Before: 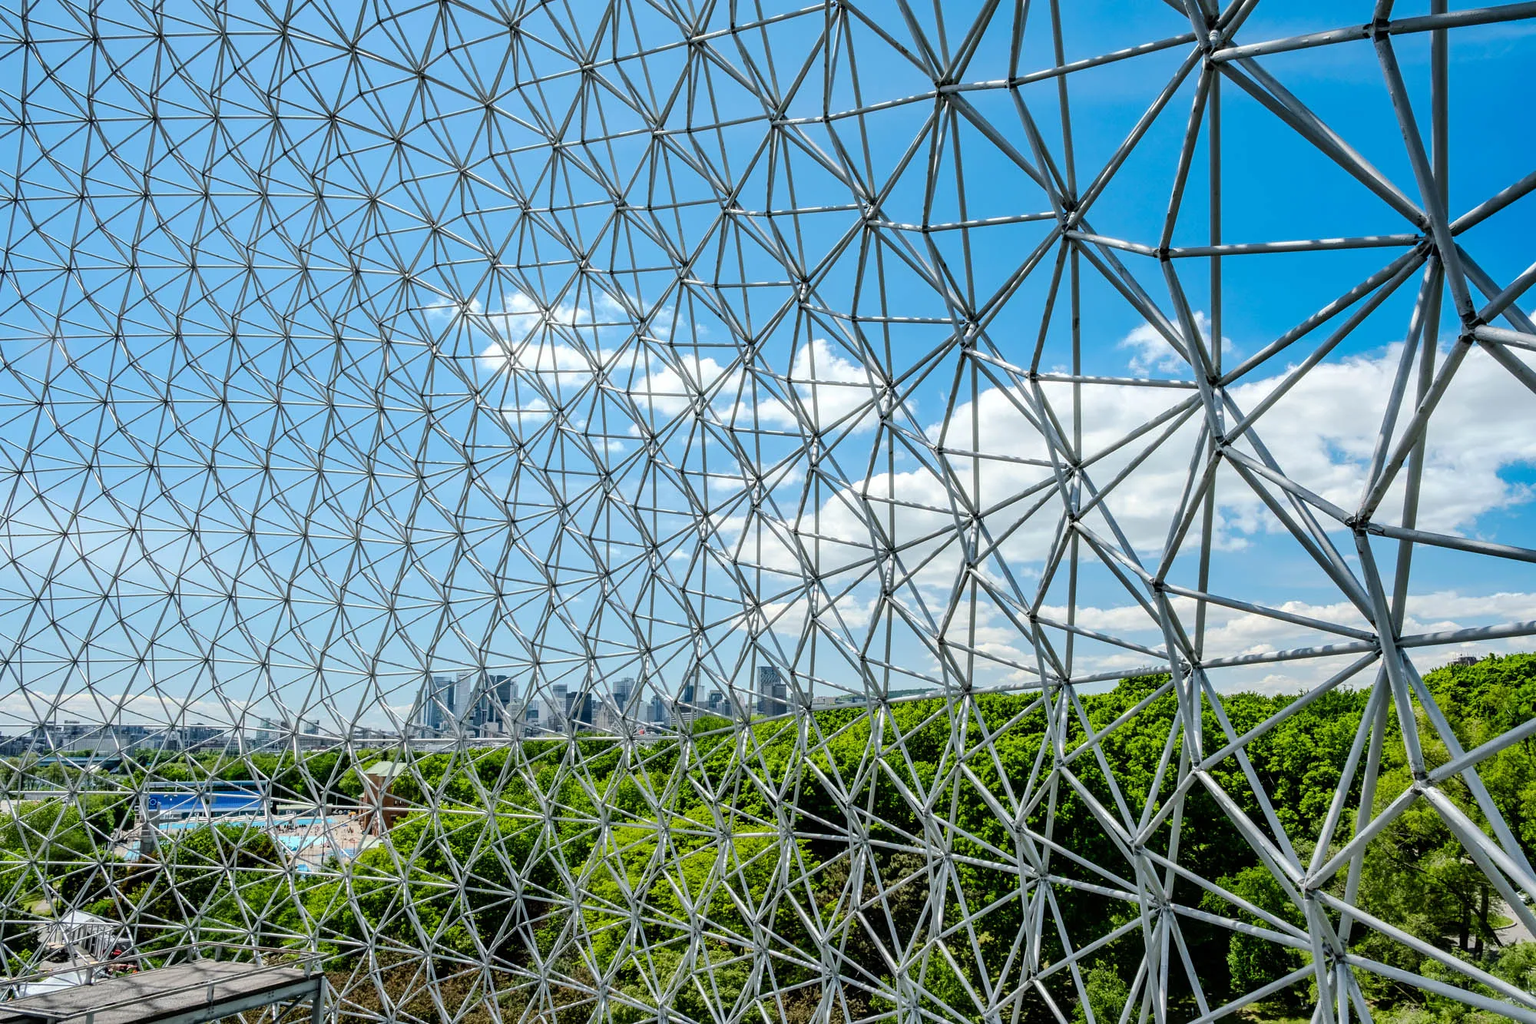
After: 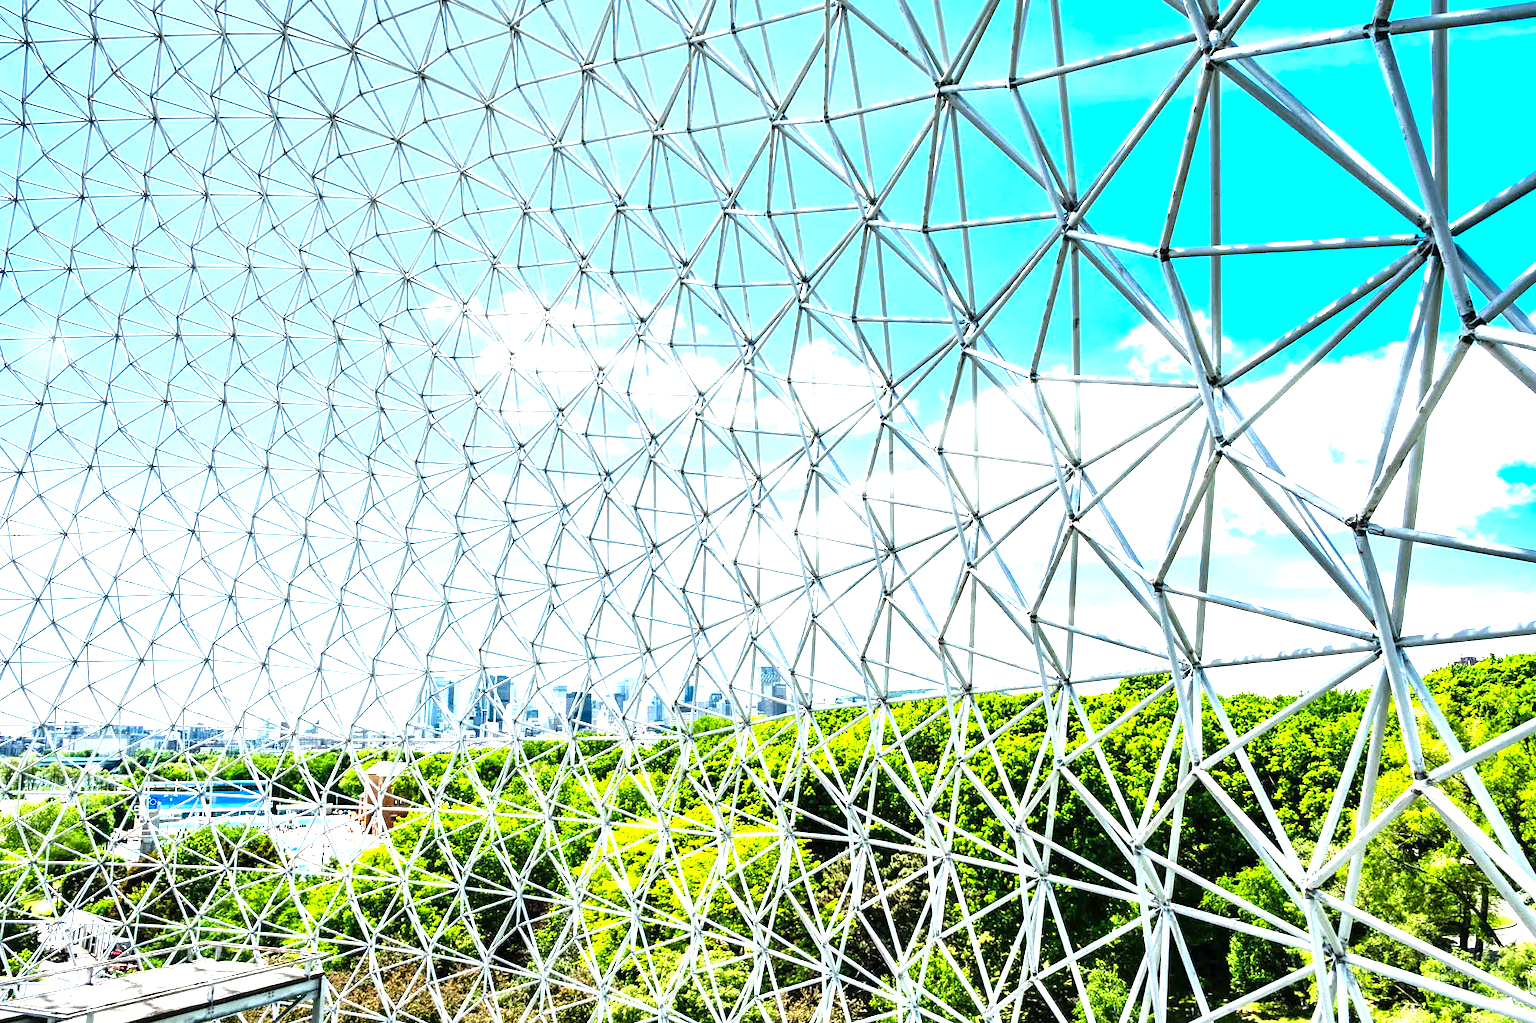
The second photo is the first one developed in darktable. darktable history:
contrast brightness saturation: contrast 0.102, brightness 0.034, saturation 0.087
local contrast: mode bilateral grid, contrast 20, coarseness 50, detail 119%, midtone range 0.2
levels: levels [0, 0.43, 0.859]
exposure: black level correction 0, exposure 1.468 EV, compensate exposure bias true, compensate highlight preservation false
